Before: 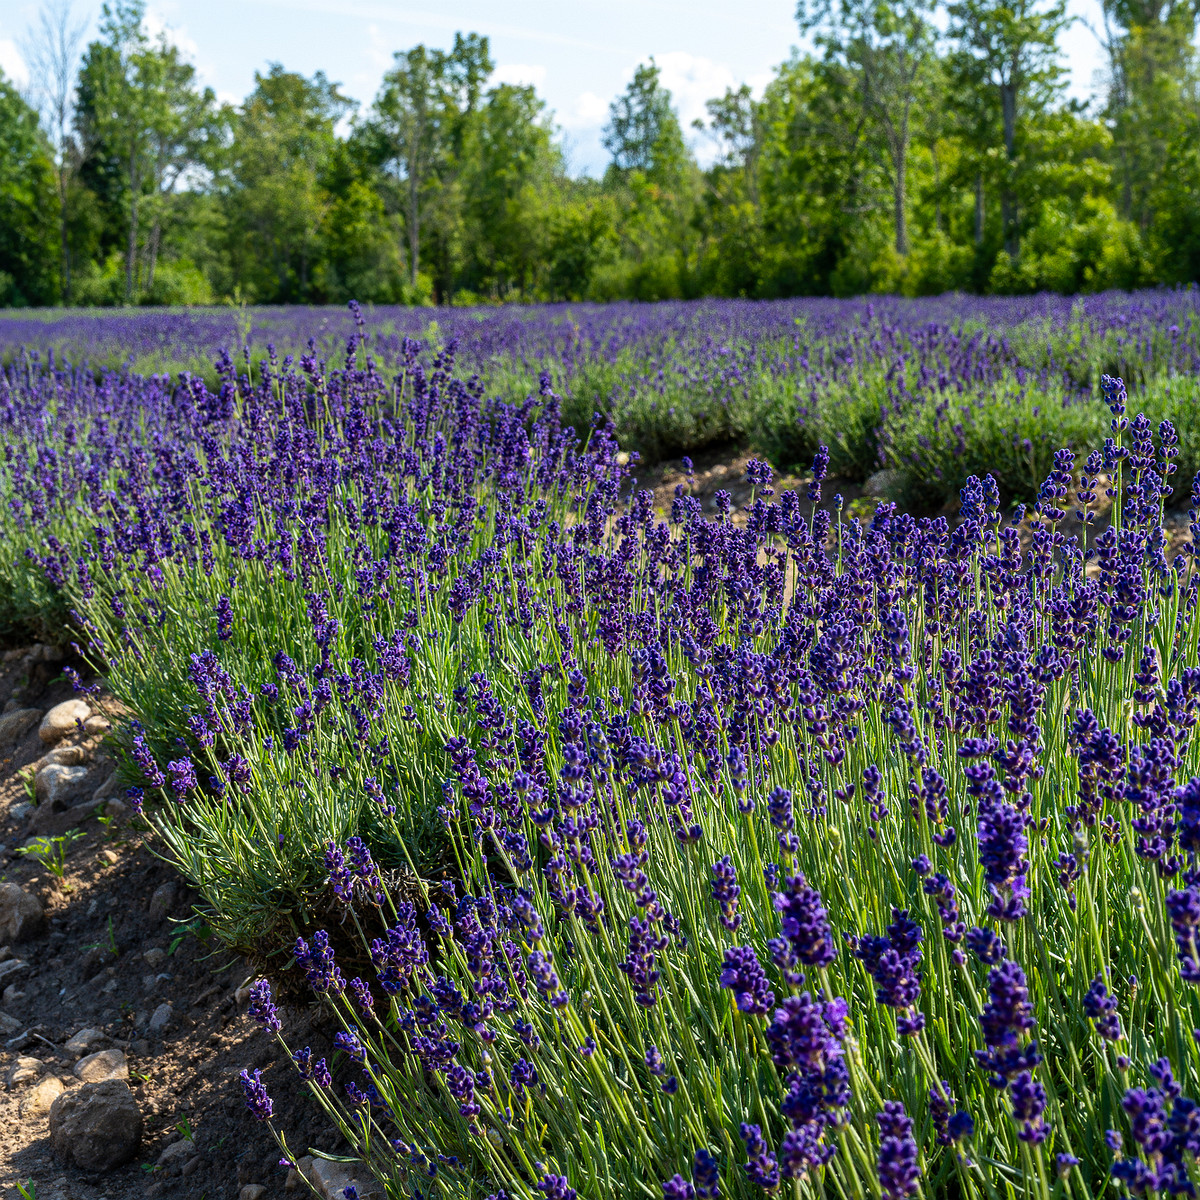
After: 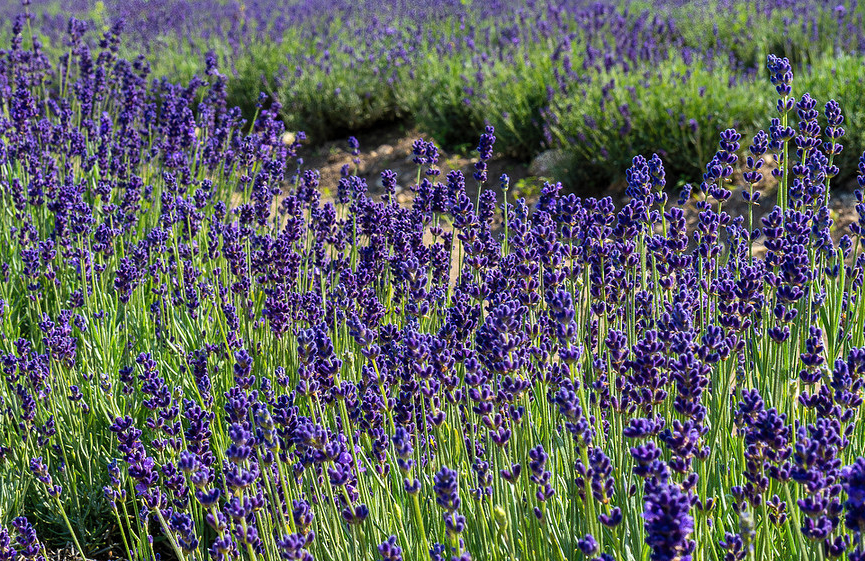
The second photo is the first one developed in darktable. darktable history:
crop and rotate: left 27.887%, top 26.724%, bottom 26.524%
contrast brightness saturation: contrast 0.048, brightness 0.055, saturation 0.008
